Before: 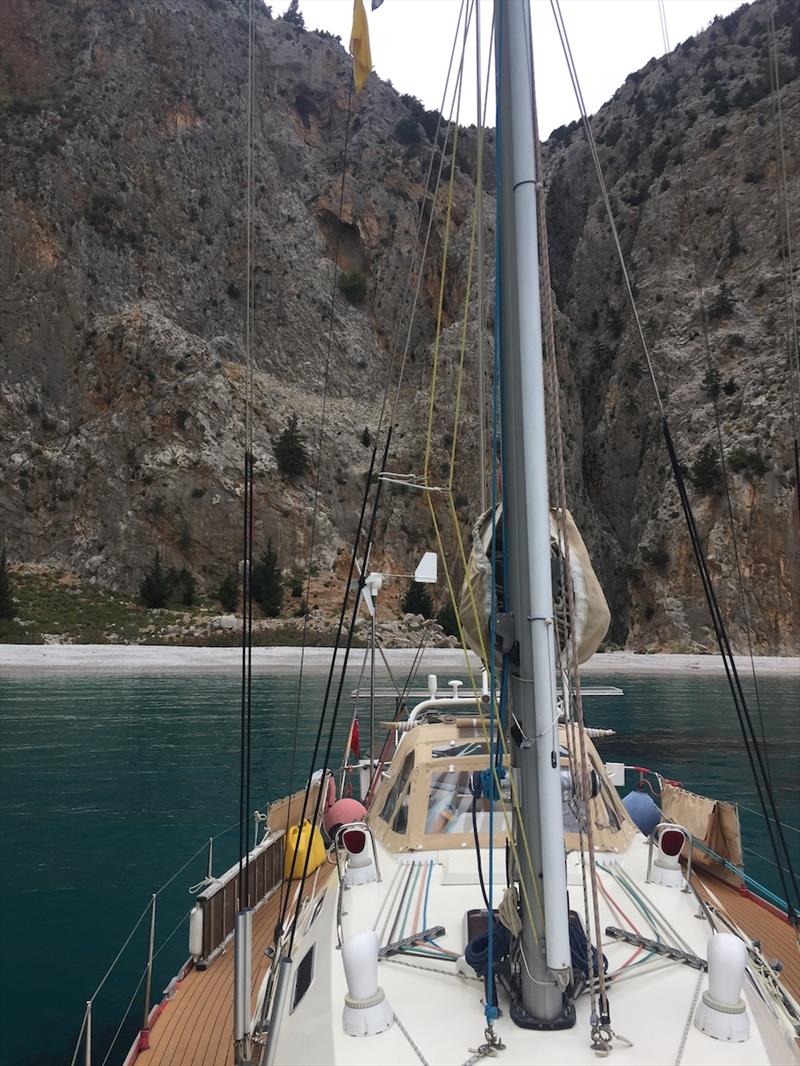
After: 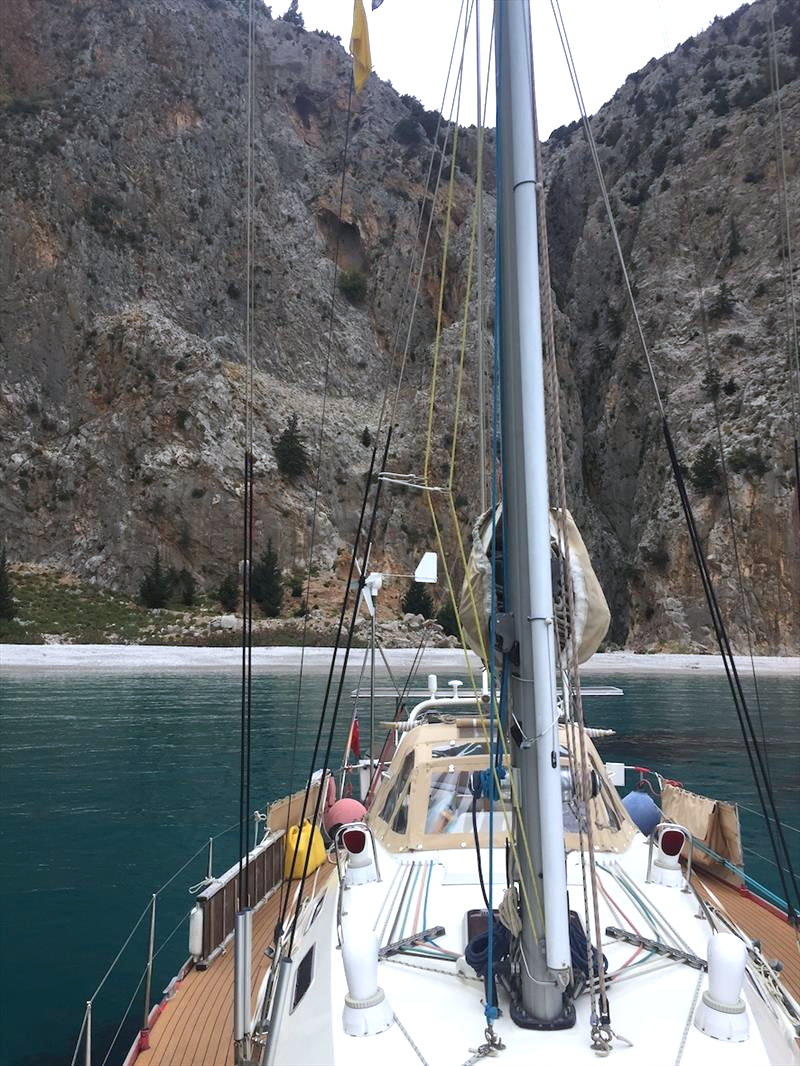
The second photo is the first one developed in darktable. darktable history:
white balance: red 0.967, blue 1.049
exposure: black level correction 0, exposure 0.5 EV, compensate highlight preservation false
